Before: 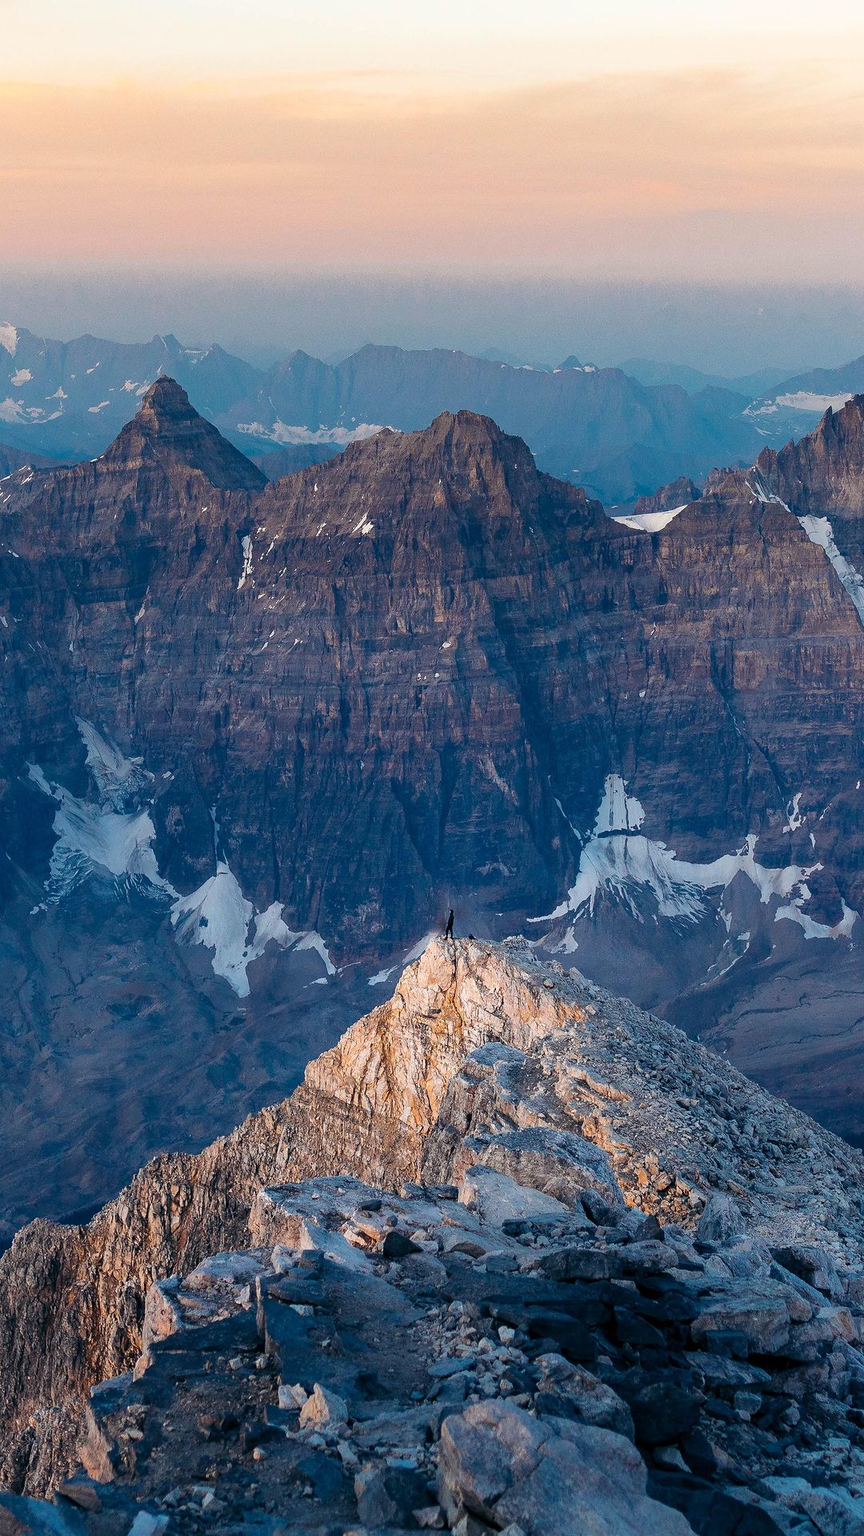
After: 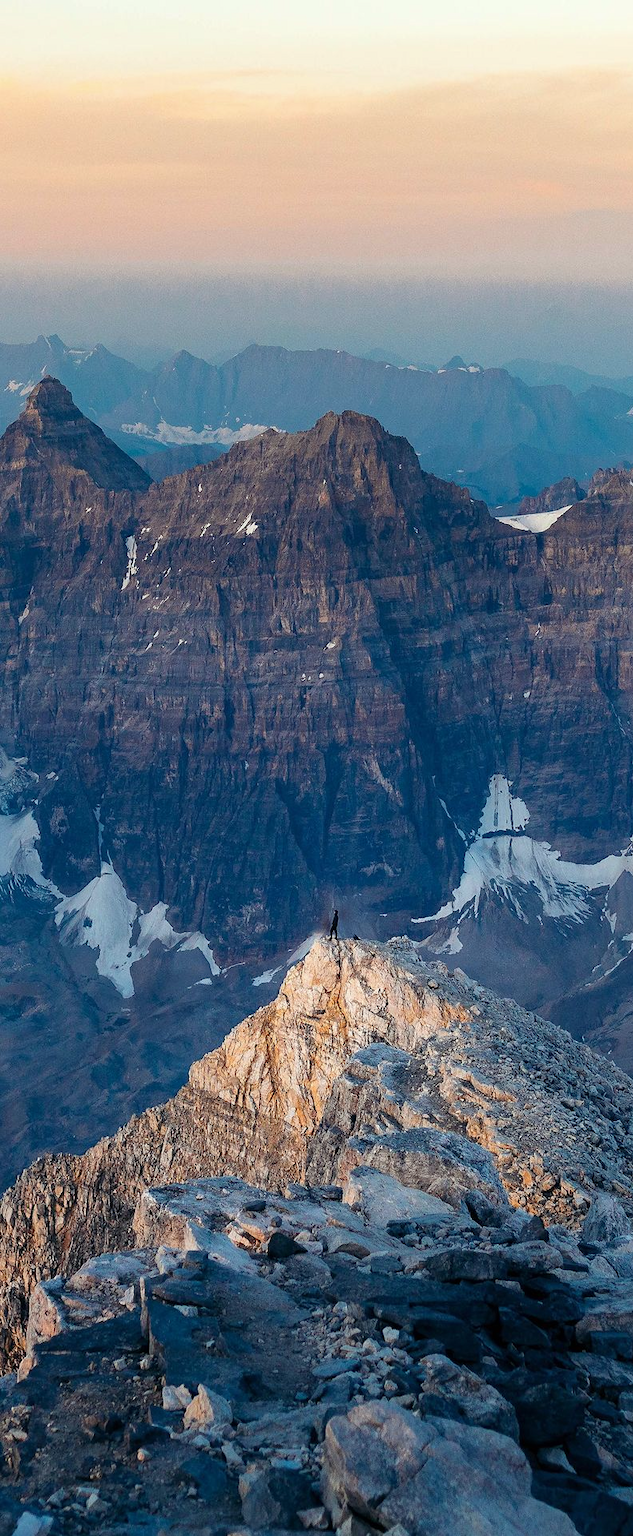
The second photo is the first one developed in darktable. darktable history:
crop: left 13.443%, right 13.31%
color correction: highlights a* -2.68, highlights b* 2.57
